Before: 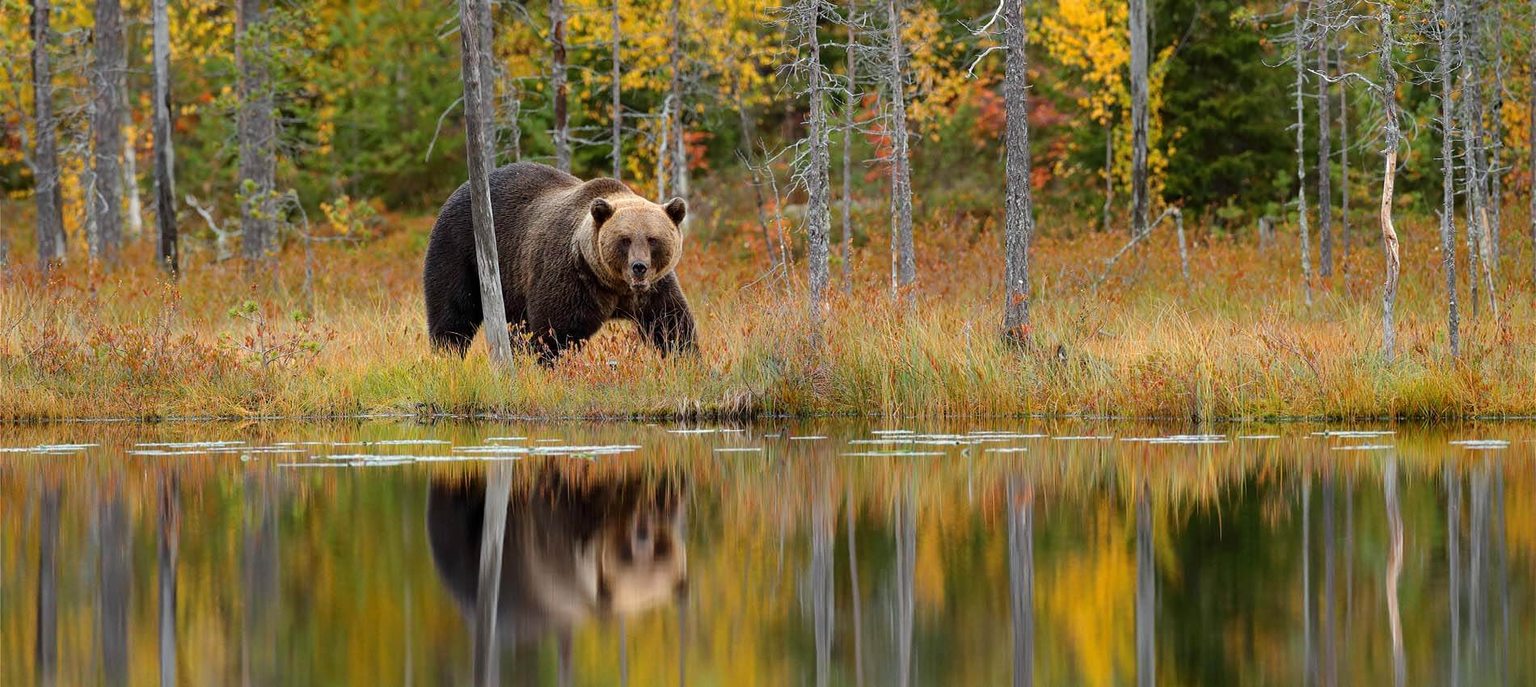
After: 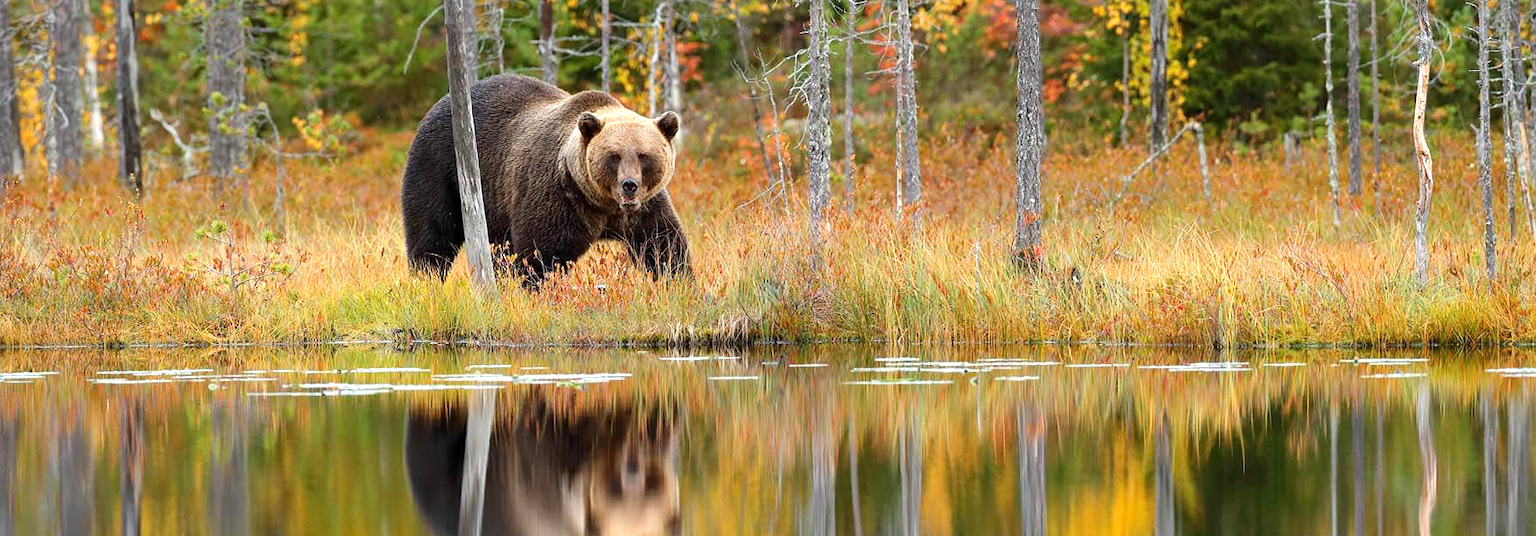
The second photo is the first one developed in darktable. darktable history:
exposure: exposure 0.652 EV, compensate highlight preservation false
tone equalizer: on, module defaults
crop and rotate: left 2.928%, top 13.493%, right 2.393%, bottom 12.583%
